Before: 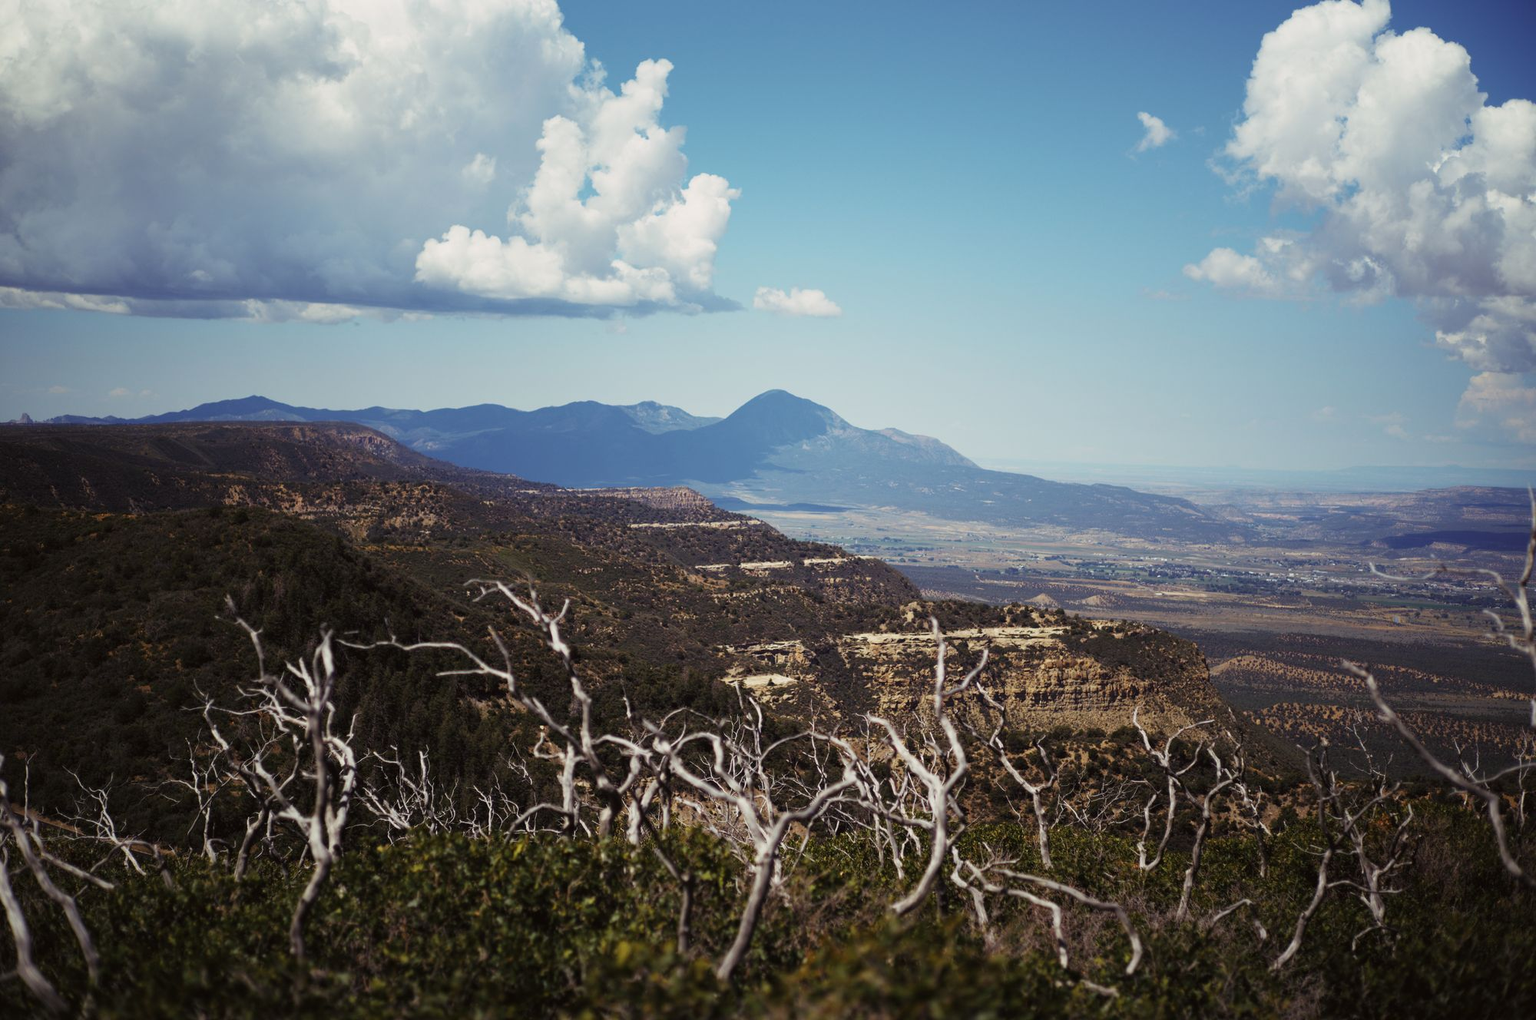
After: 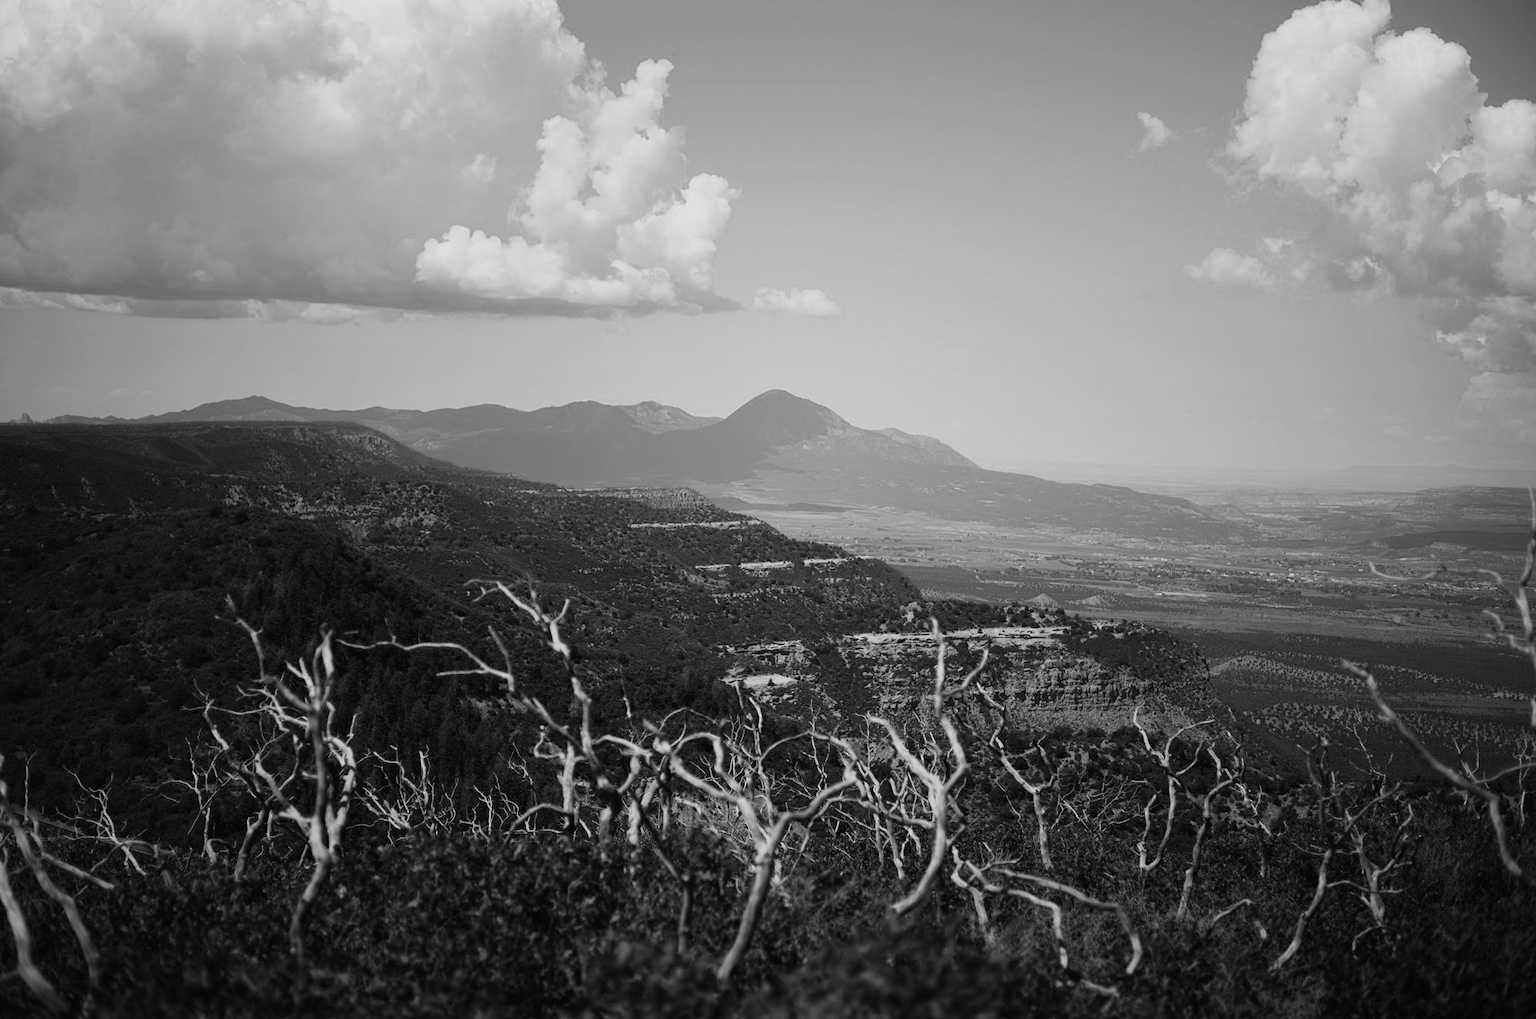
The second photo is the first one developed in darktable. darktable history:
color calibration: output gray [0.246, 0.254, 0.501, 0], gray › normalize channels true, illuminant same as pipeline (D50), adaptation XYZ, x 0.346, y 0.359, gamut compression 0
contrast brightness saturation: contrast 0.04, saturation 0.07
